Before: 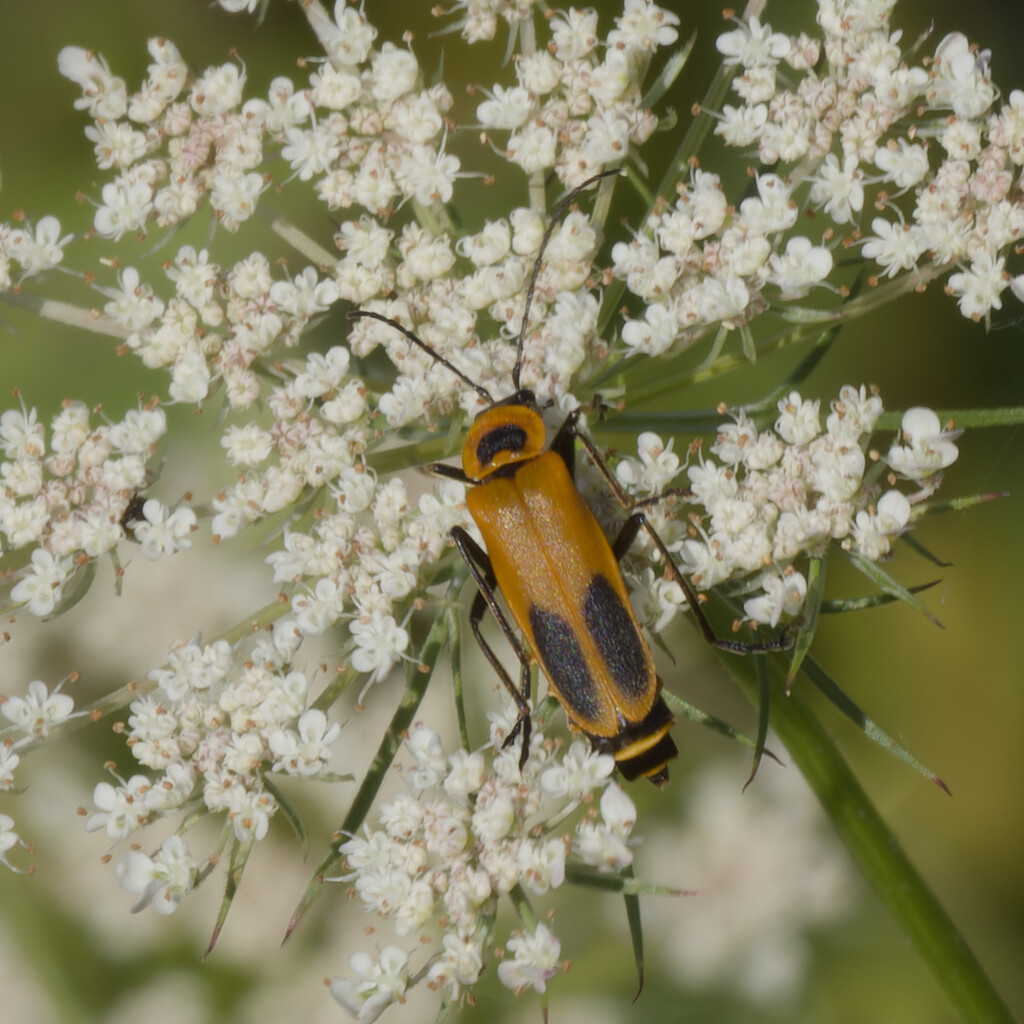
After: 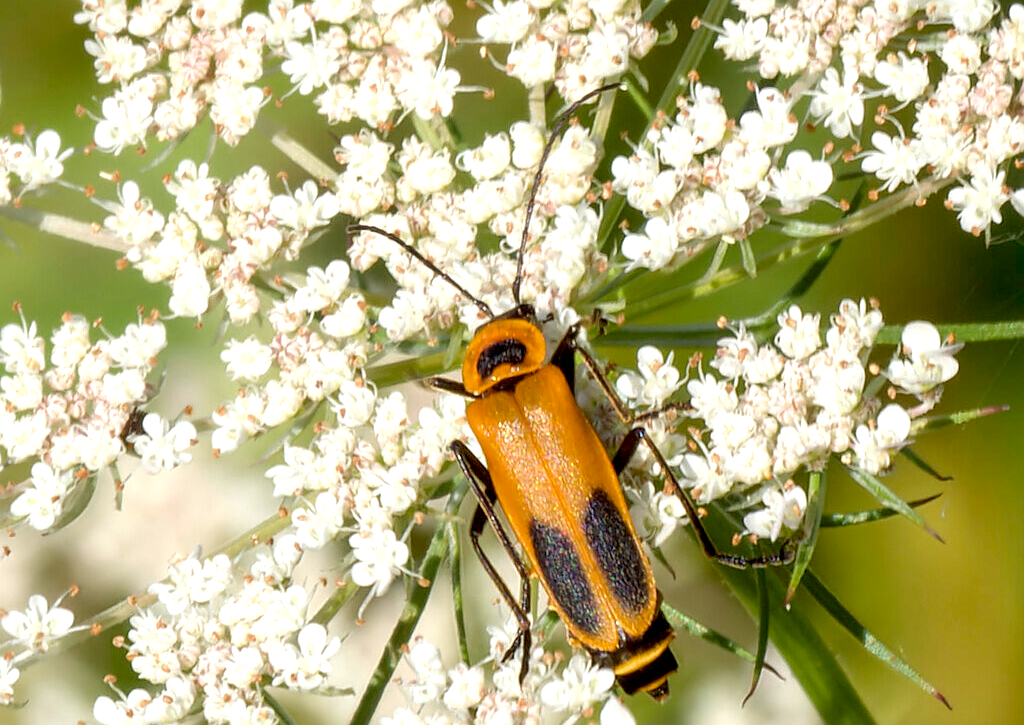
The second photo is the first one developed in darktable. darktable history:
exposure: black level correction 0.008, exposure 0.97 EV, compensate highlight preservation false
sharpen: on, module defaults
crop and rotate: top 8.448%, bottom 20.751%
local contrast: on, module defaults
